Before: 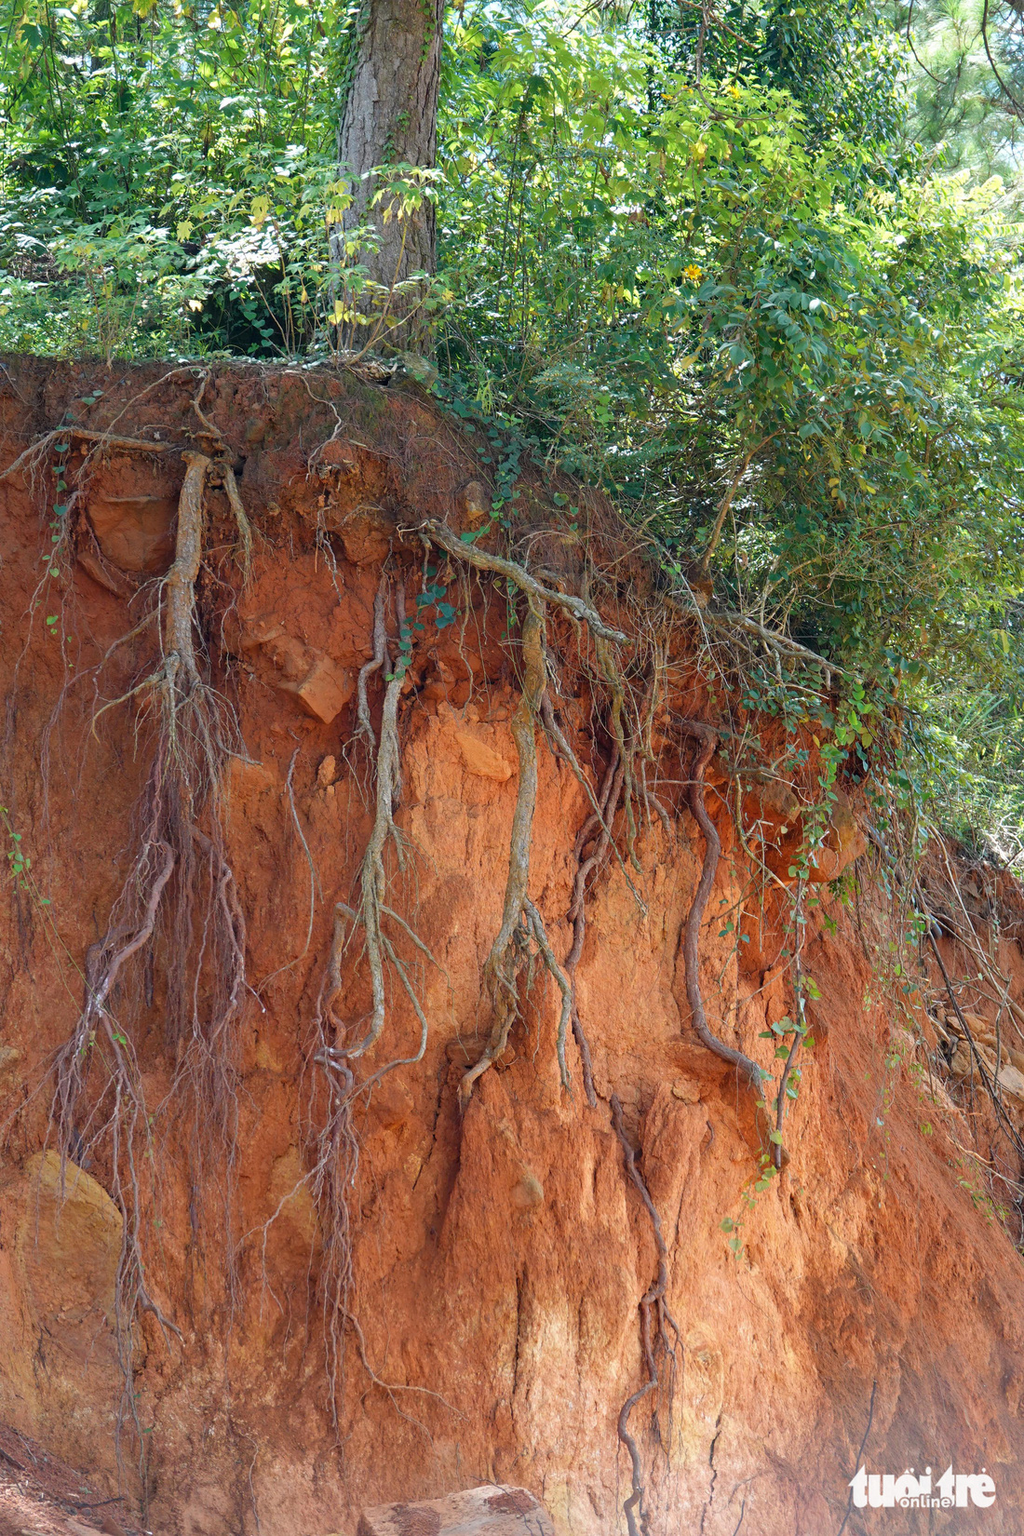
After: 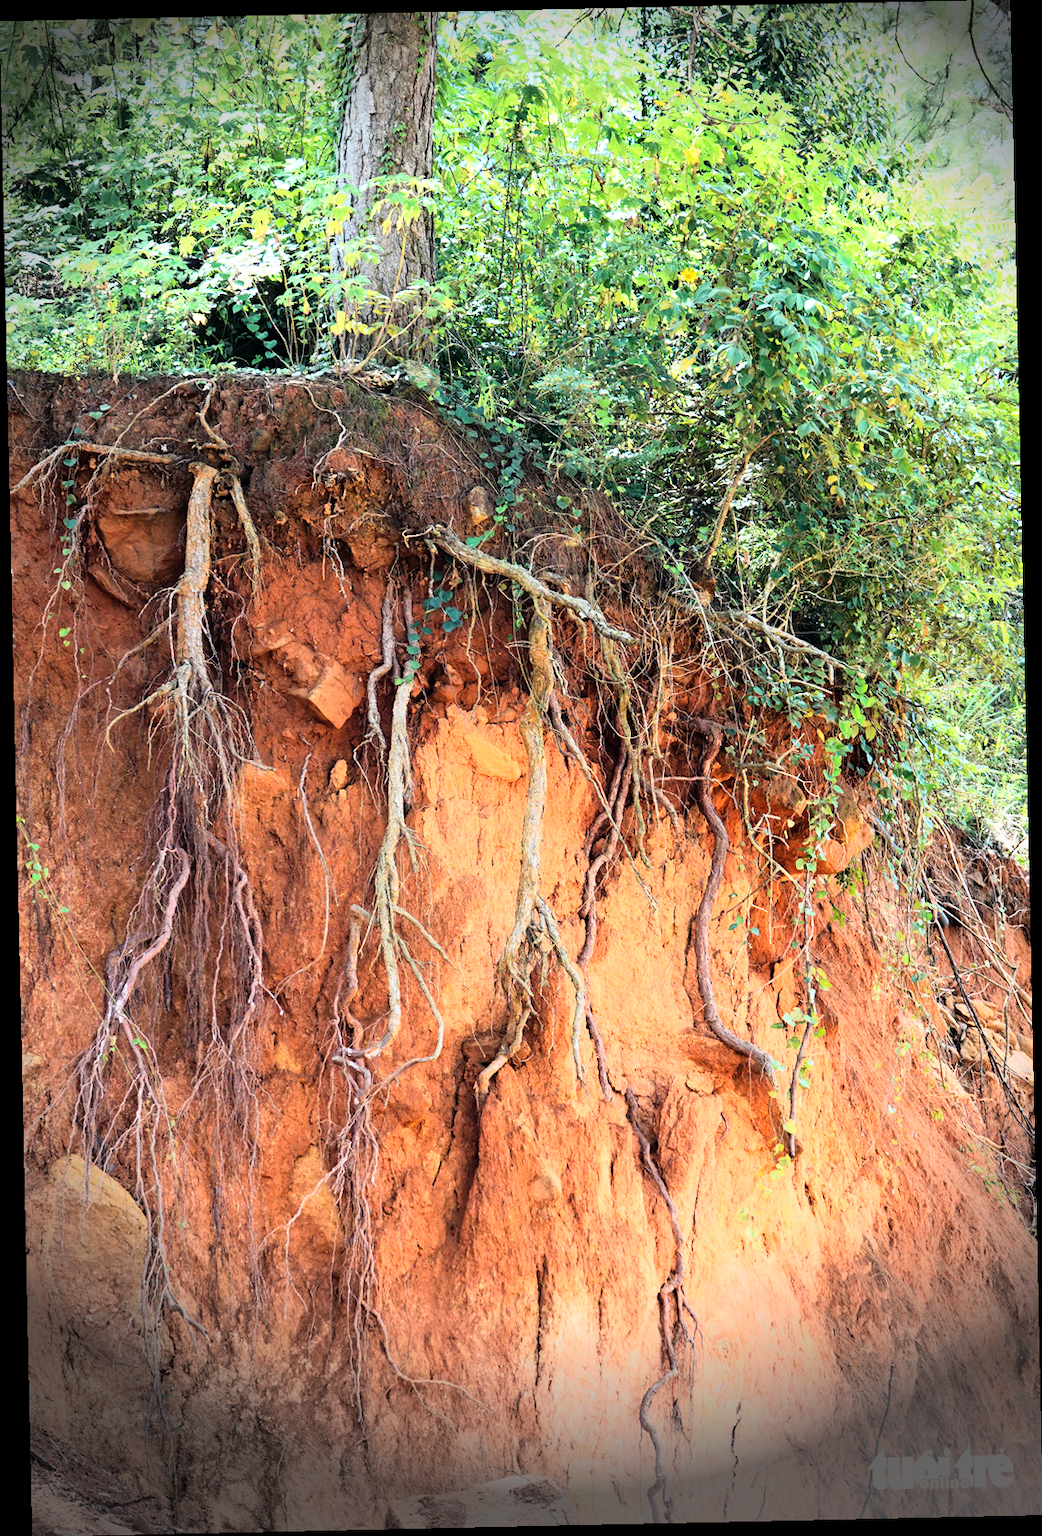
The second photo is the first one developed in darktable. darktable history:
vignetting: fall-off start 76.42%, fall-off radius 27.36%, brightness -0.872, center (0.037, -0.09), width/height ratio 0.971
rgb curve: curves: ch0 [(0, 0) (0.21, 0.15) (0.24, 0.21) (0.5, 0.75) (0.75, 0.96) (0.89, 0.99) (1, 1)]; ch1 [(0, 0.02) (0.21, 0.13) (0.25, 0.2) (0.5, 0.67) (0.75, 0.9) (0.89, 0.97) (1, 1)]; ch2 [(0, 0.02) (0.21, 0.13) (0.25, 0.2) (0.5, 0.67) (0.75, 0.9) (0.89, 0.97) (1, 1)], compensate middle gray true
tone equalizer: on, module defaults
rotate and perspective: rotation -1.24°, automatic cropping off
